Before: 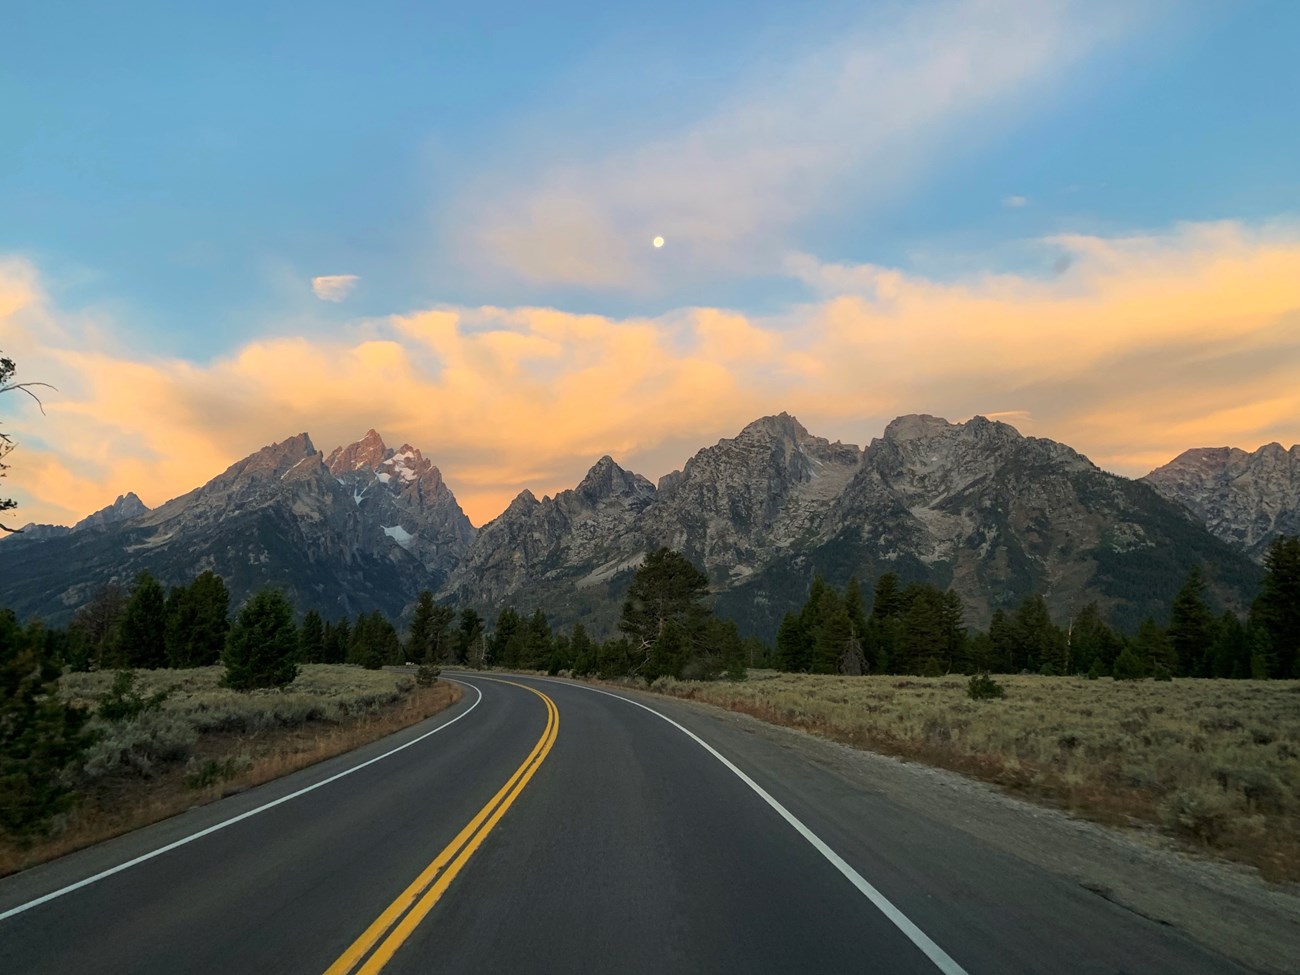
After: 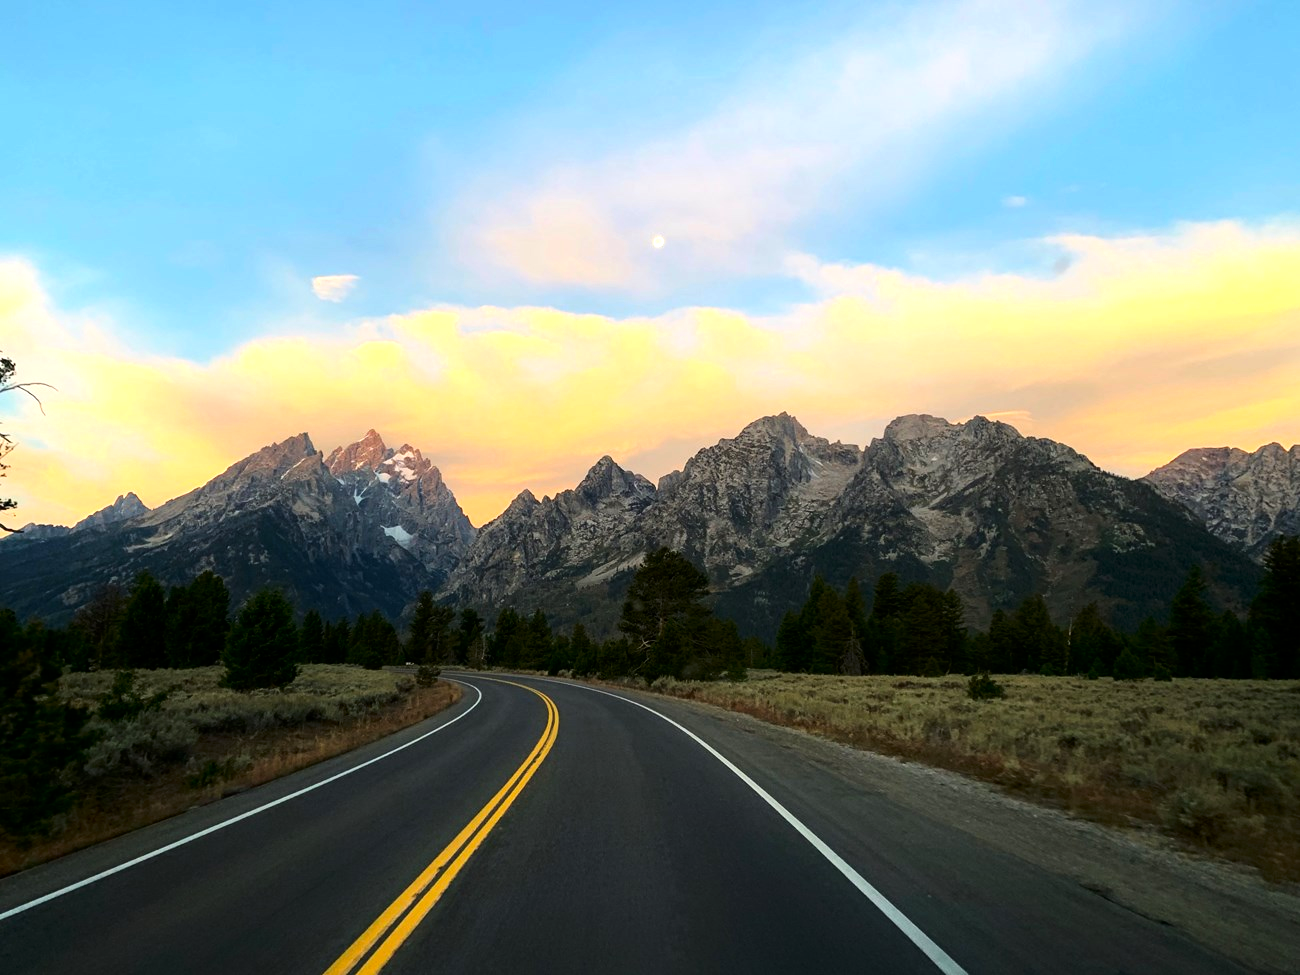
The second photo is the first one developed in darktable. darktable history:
contrast brightness saturation: contrast 0.133, brightness -0.064, saturation 0.162
tone equalizer: -8 EV -0.752 EV, -7 EV -0.717 EV, -6 EV -0.618 EV, -5 EV -0.364 EV, -3 EV 0.392 EV, -2 EV 0.6 EV, -1 EV 0.682 EV, +0 EV 0.722 EV, mask exposure compensation -0.515 EV
